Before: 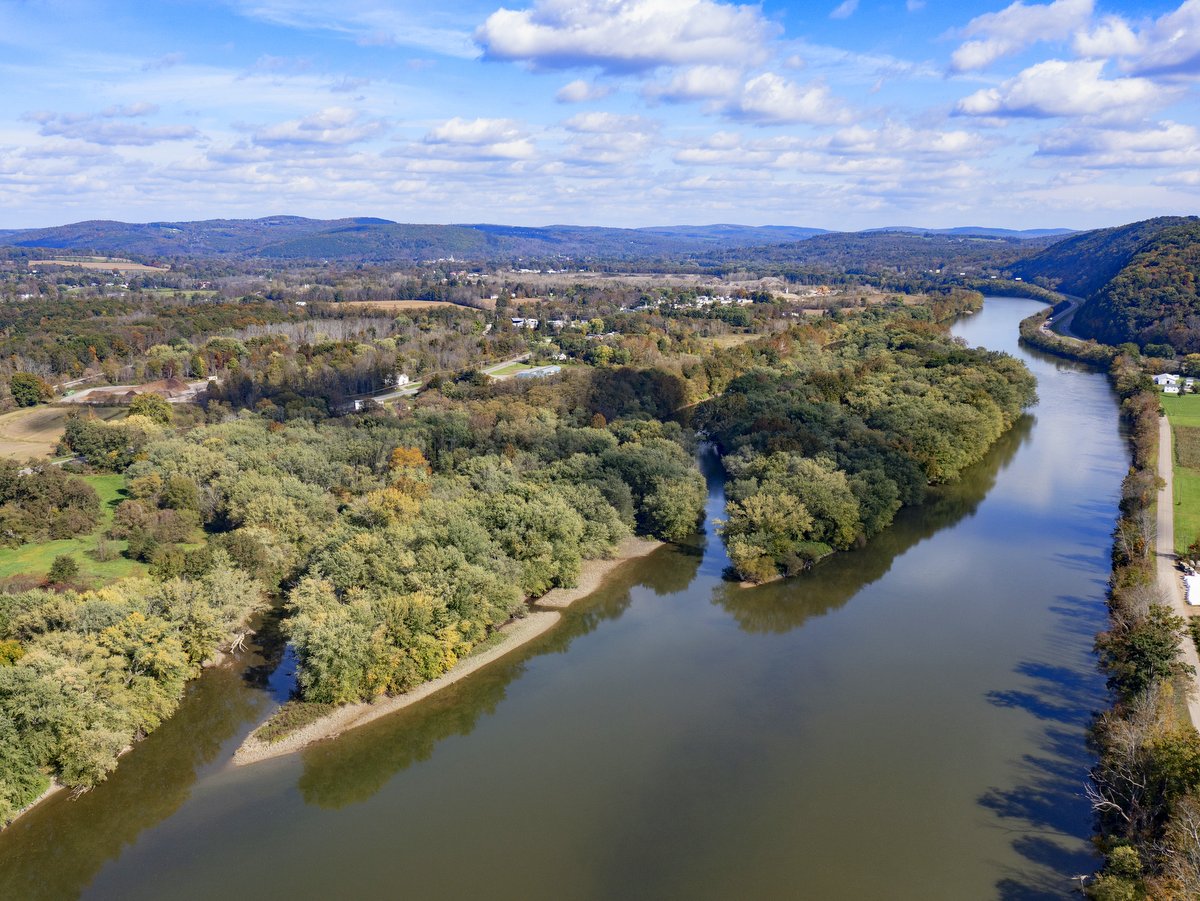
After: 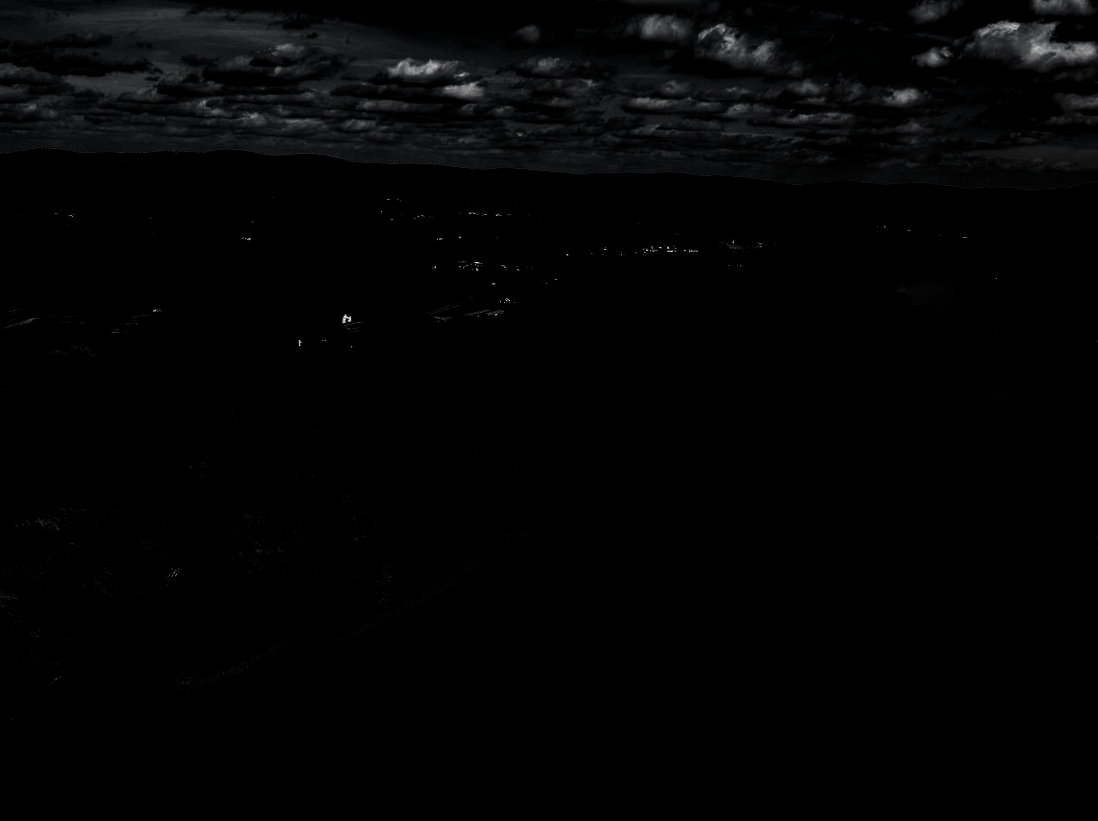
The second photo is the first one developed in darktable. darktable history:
levels: levels [0.721, 0.937, 0.997]
color zones: curves: ch0 [(0, 0.5) (0.125, 0.4) (0.25, 0.5) (0.375, 0.4) (0.5, 0.4) (0.625, 0.6) (0.75, 0.6) (0.875, 0.5)]; ch1 [(0, 0.35) (0.125, 0.45) (0.25, 0.35) (0.375, 0.35) (0.5, 0.35) (0.625, 0.35) (0.75, 0.45) (0.875, 0.35)]; ch2 [(0, 0.6) (0.125, 0.5) (0.25, 0.5) (0.375, 0.6) (0.5, 0.6) (0.625, 0.5) (0.75, 0.5) (0.875, 0.5)]
local contrast: detail 130%
exposure: black level correction 0.001, compensate highlight preservation false
crop and rotate: angle -1.85°, left 3.077%, top 4.32%, right 1.462%, bottom 0.672%
